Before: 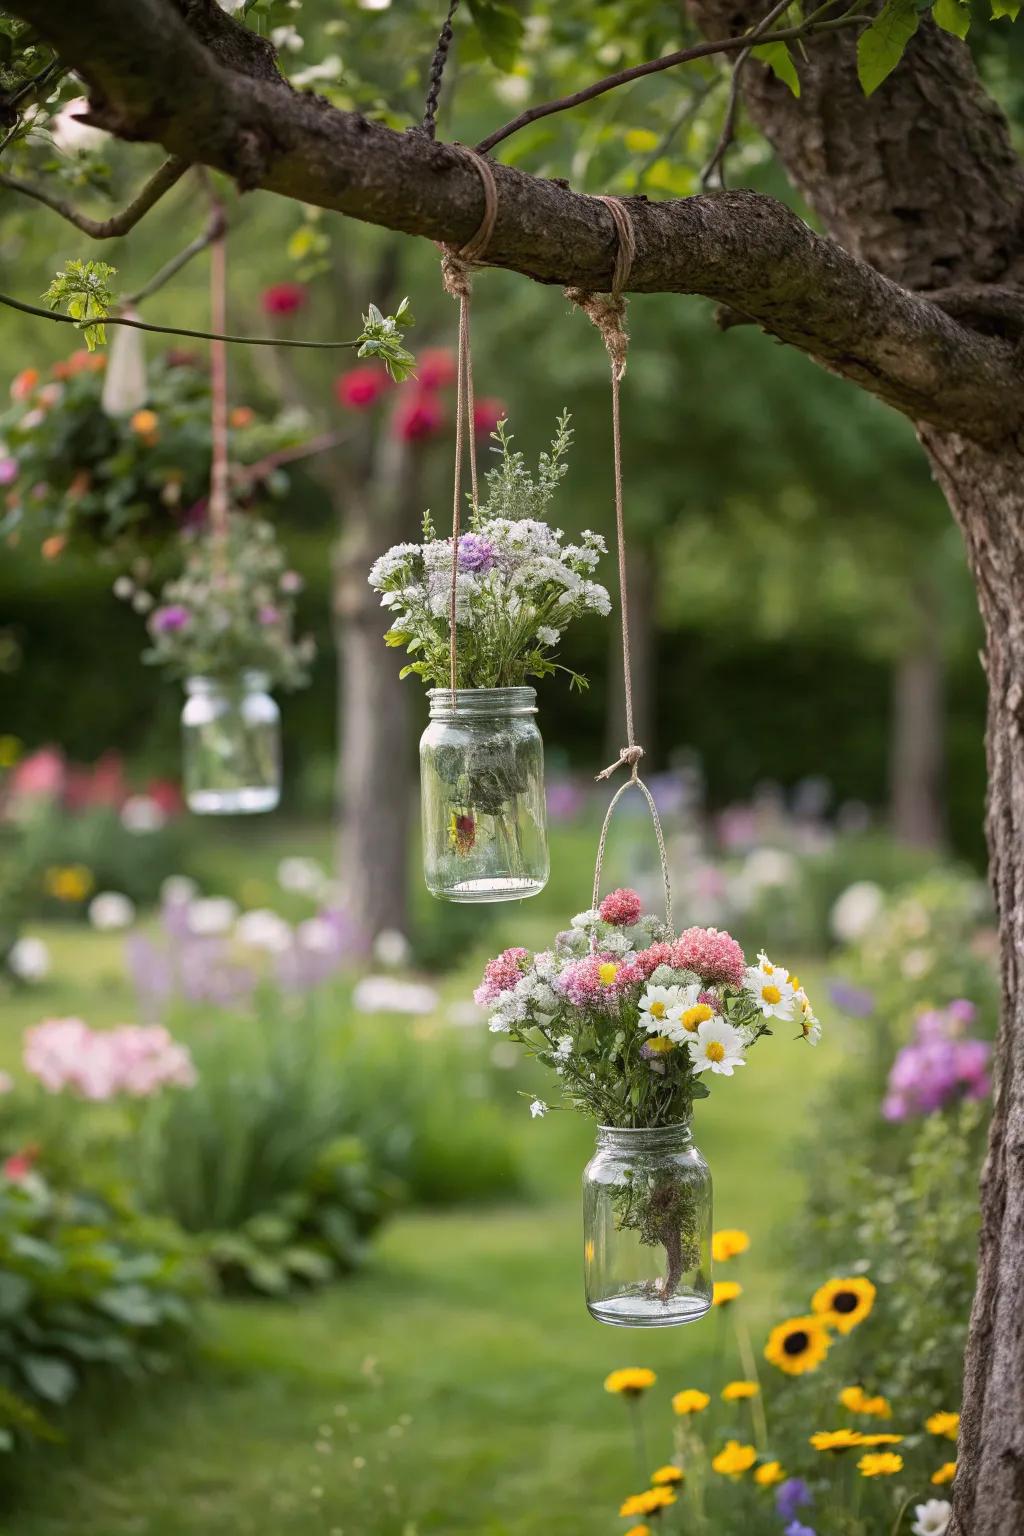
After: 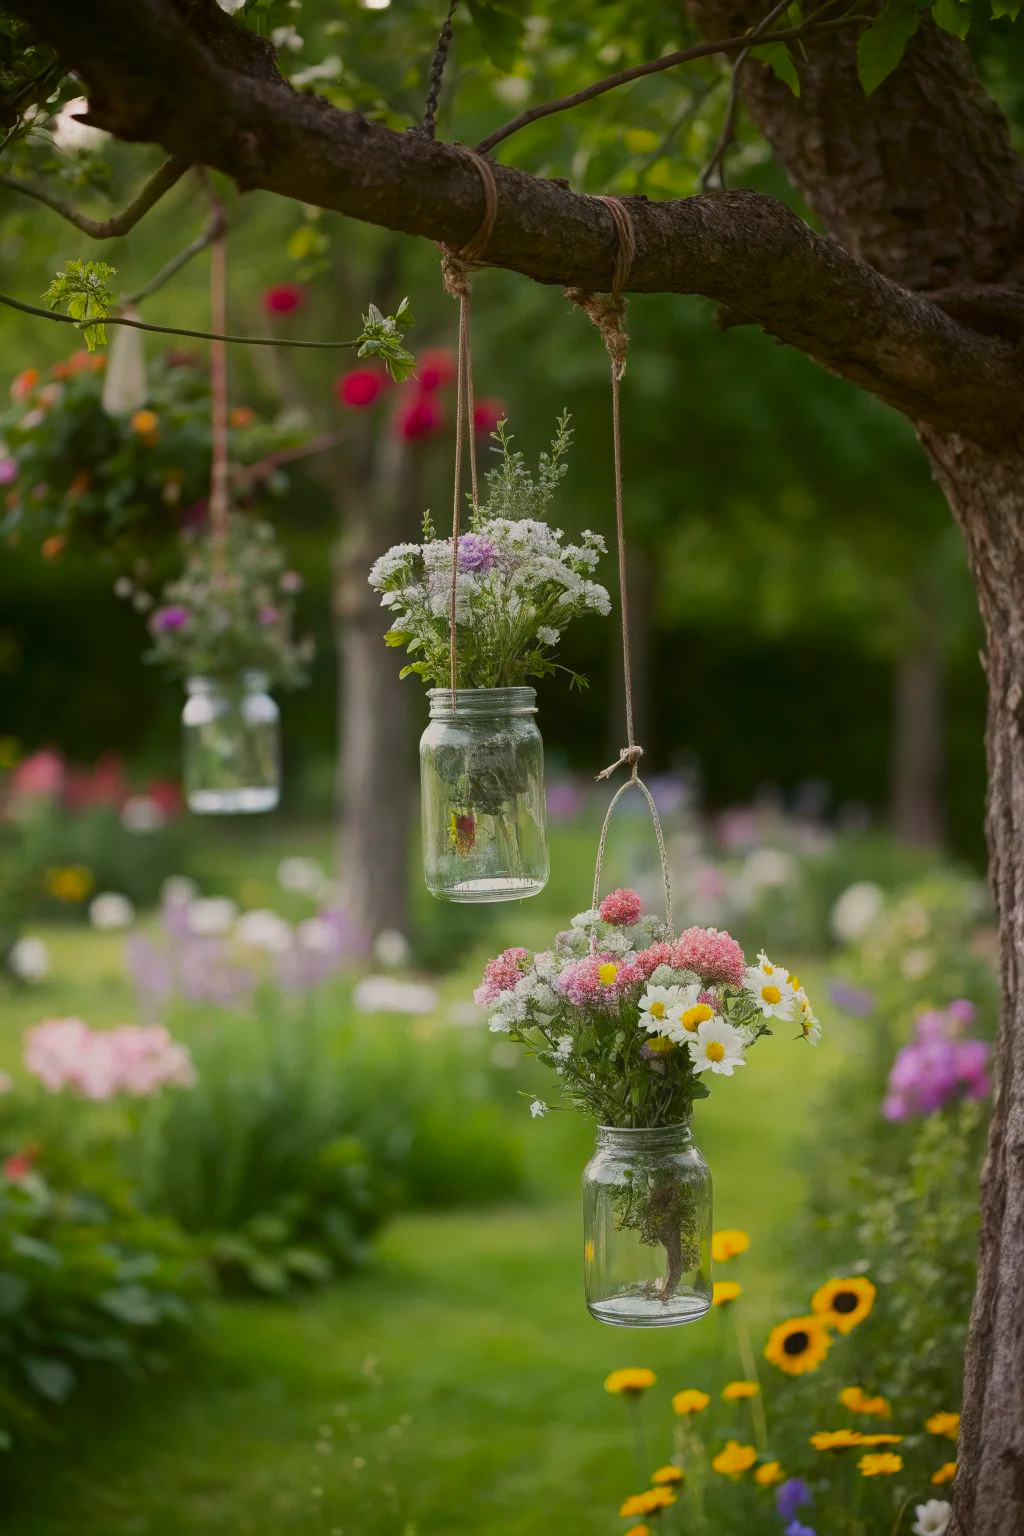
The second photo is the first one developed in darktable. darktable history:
exposure: exposure -0.021 EV, compensate highlight preservation false
contrast brightness saturation: contrast 0.12, brightness -0.12, saturation 0.2
contrast equalizer: octaves 7, y [[0.6 ×6], [0.55 ×6], [0 ×6], [0 ×6], [0 ×6]], mix -1
